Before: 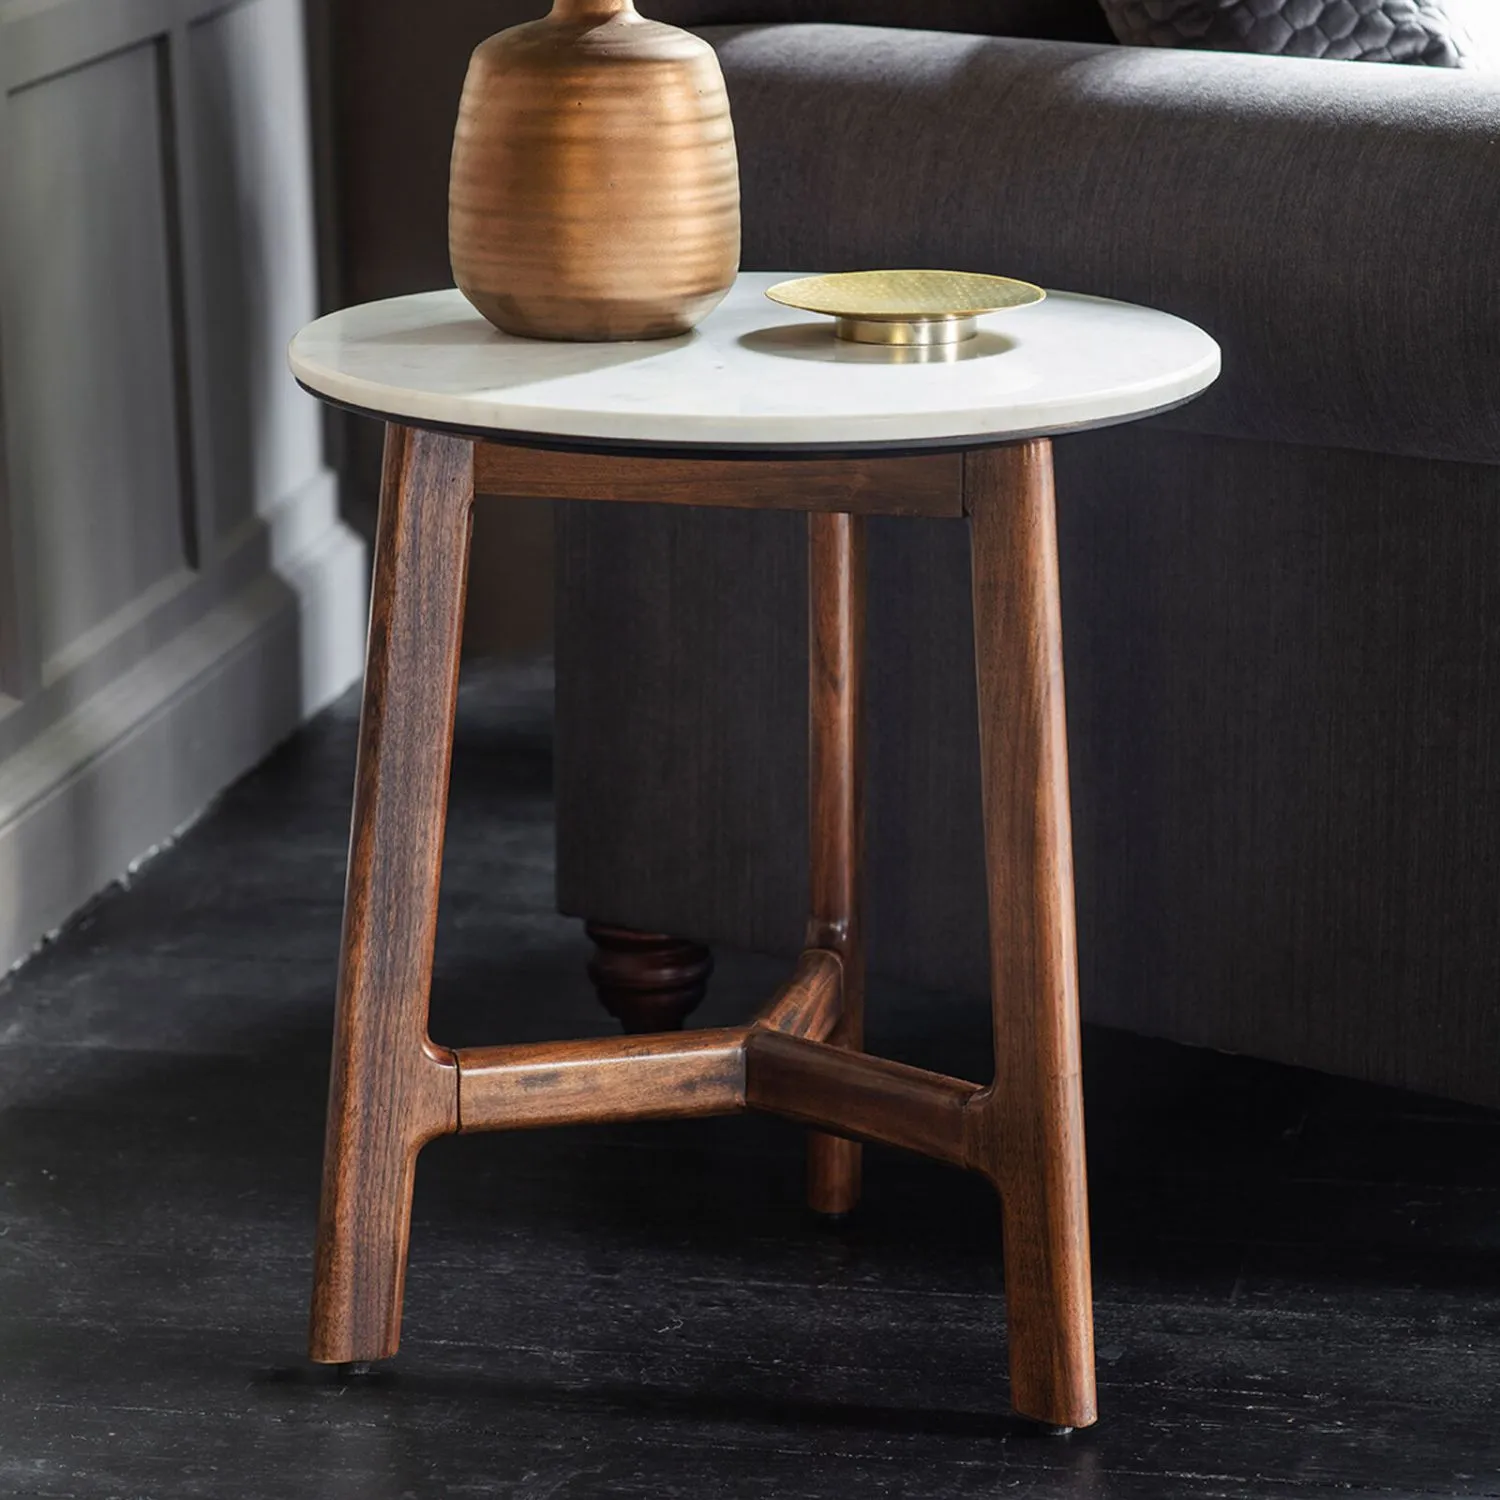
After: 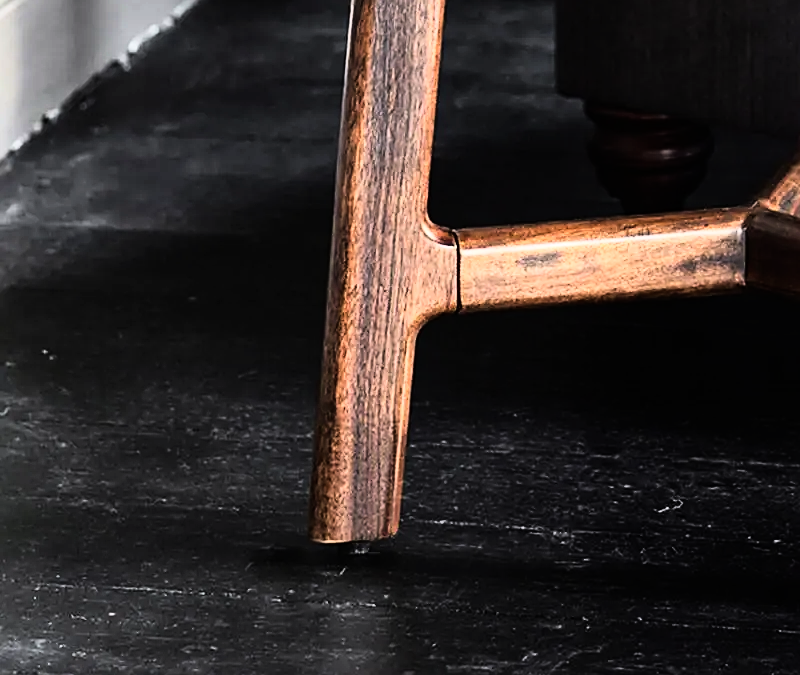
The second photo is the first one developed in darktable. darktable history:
crop and rotate: top 54.778%, right 46.61%, bottom 0.159%
sharpen: on, module defaults
rgb curve: curves: ch0 [(0, 0) (0.21, 0.15) (0.24, 0.21) (0.5, 0.75) (0.75, 0.96) (0.89, 0.99) (1, 1)]; ch1 [(0, 0.02) (0.21, 0.13) (0.25, 0.2) (0.5, 0.67) (0.75, 0.9) (0.89, 0.97) (1, 1)]; ch2 [(0, 0.02) (0.21, 0.13) (0.25, 0.2) (0.5, 0.67) (0.75, 0.9) (0.89, 0.97) (1, 1)], compensate middle gray true
